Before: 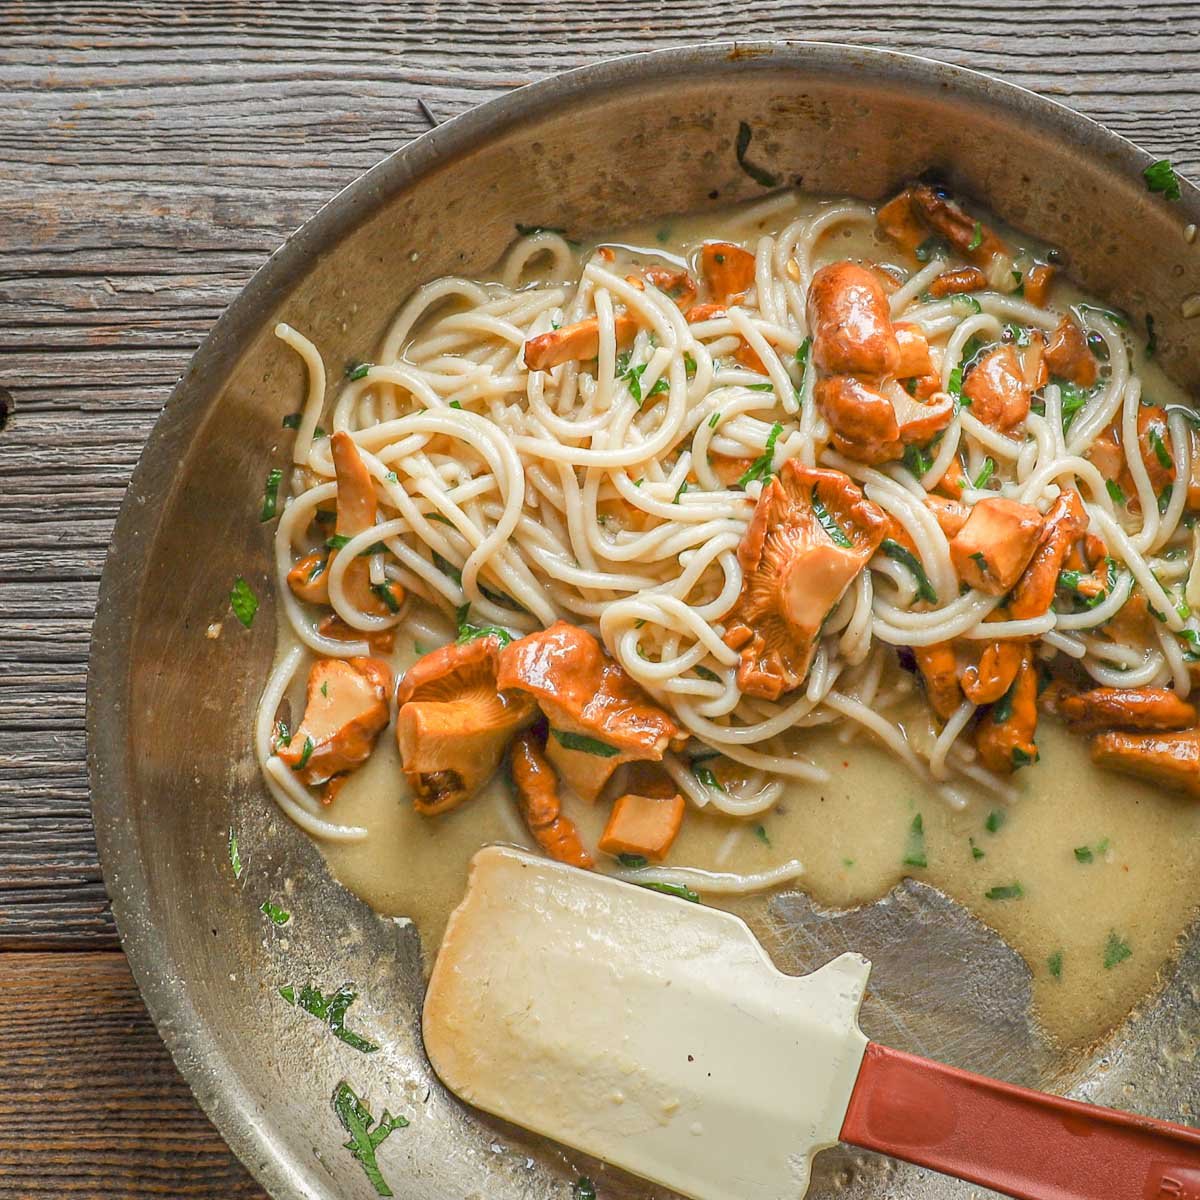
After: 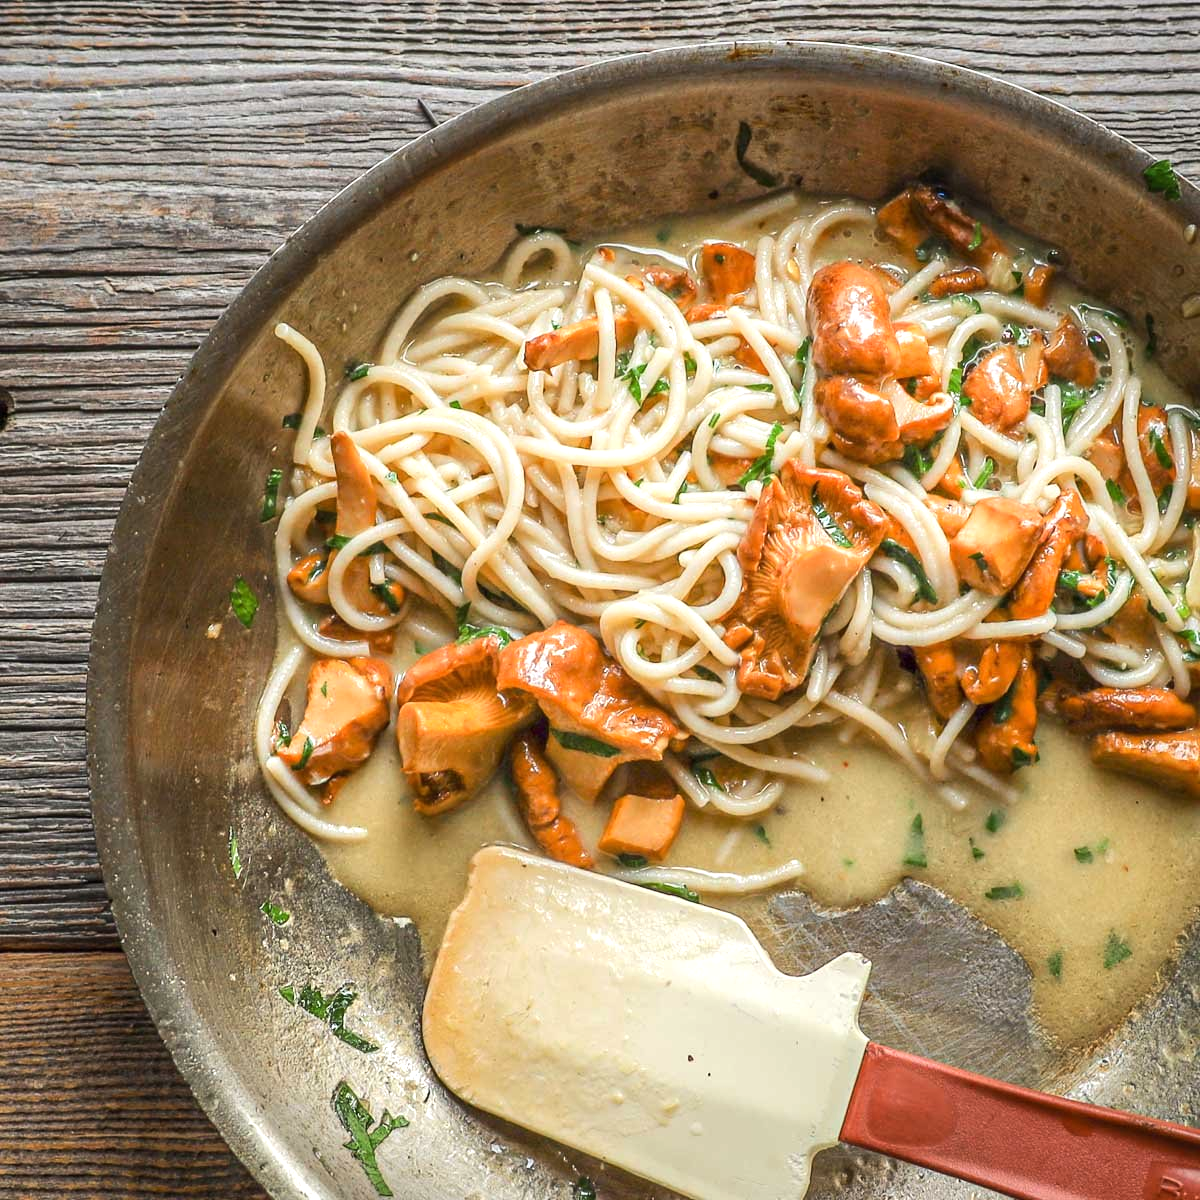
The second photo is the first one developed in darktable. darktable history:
tone equalizer: -8 EV -0.416 EV, -7 EV -0.377 EV, -6 EV -0.367 EV, -5 EV -0.252 EV, -3 EV 0.241 EV, -2 EV 0.361 EV, -1 EV 0.382 EV, +0 EV 0.432 EV, edges refinement/feathering 500, mask exposure compensation -1.57 EV, preserve details no
